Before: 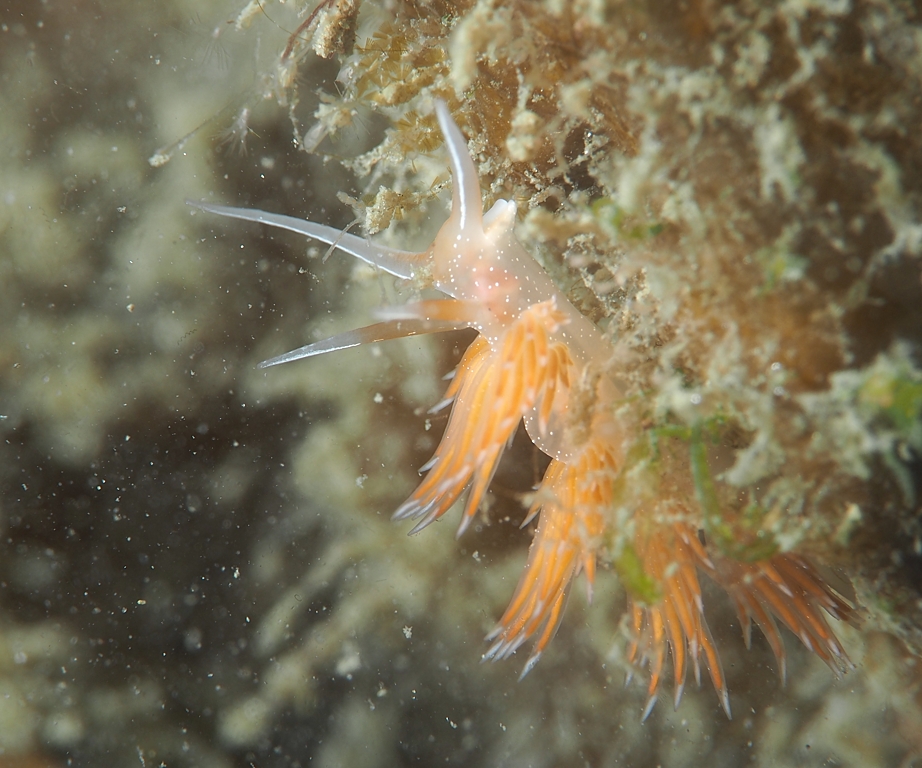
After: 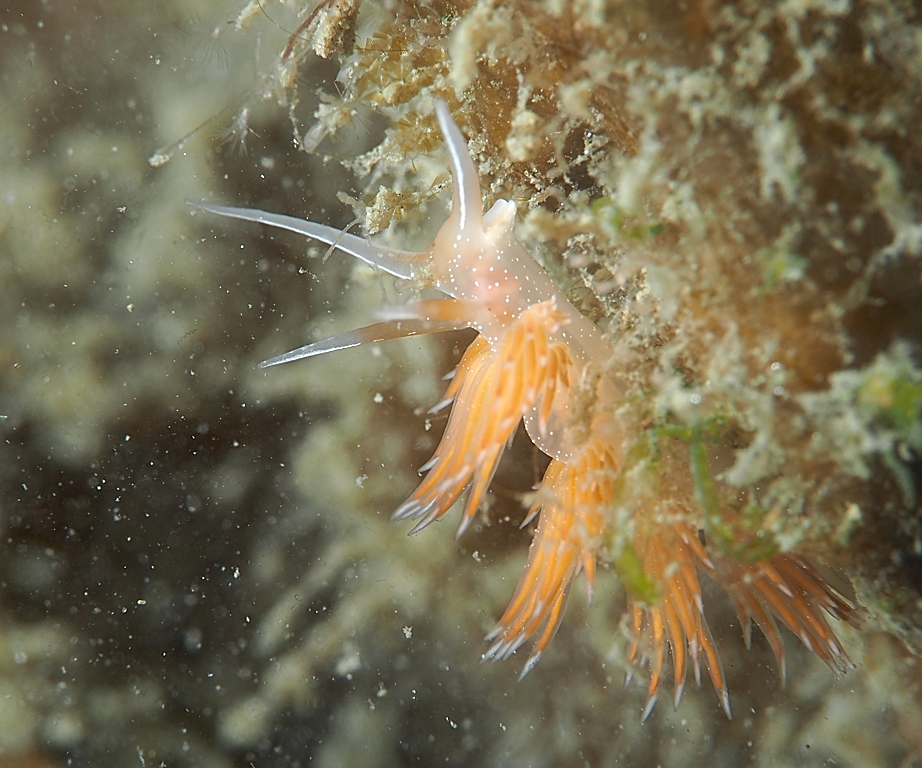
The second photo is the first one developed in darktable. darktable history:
sharpen: on, module defaults
exposure: black level correction 0.005, exposure 0.014 EV, compensate highlight preservation false
